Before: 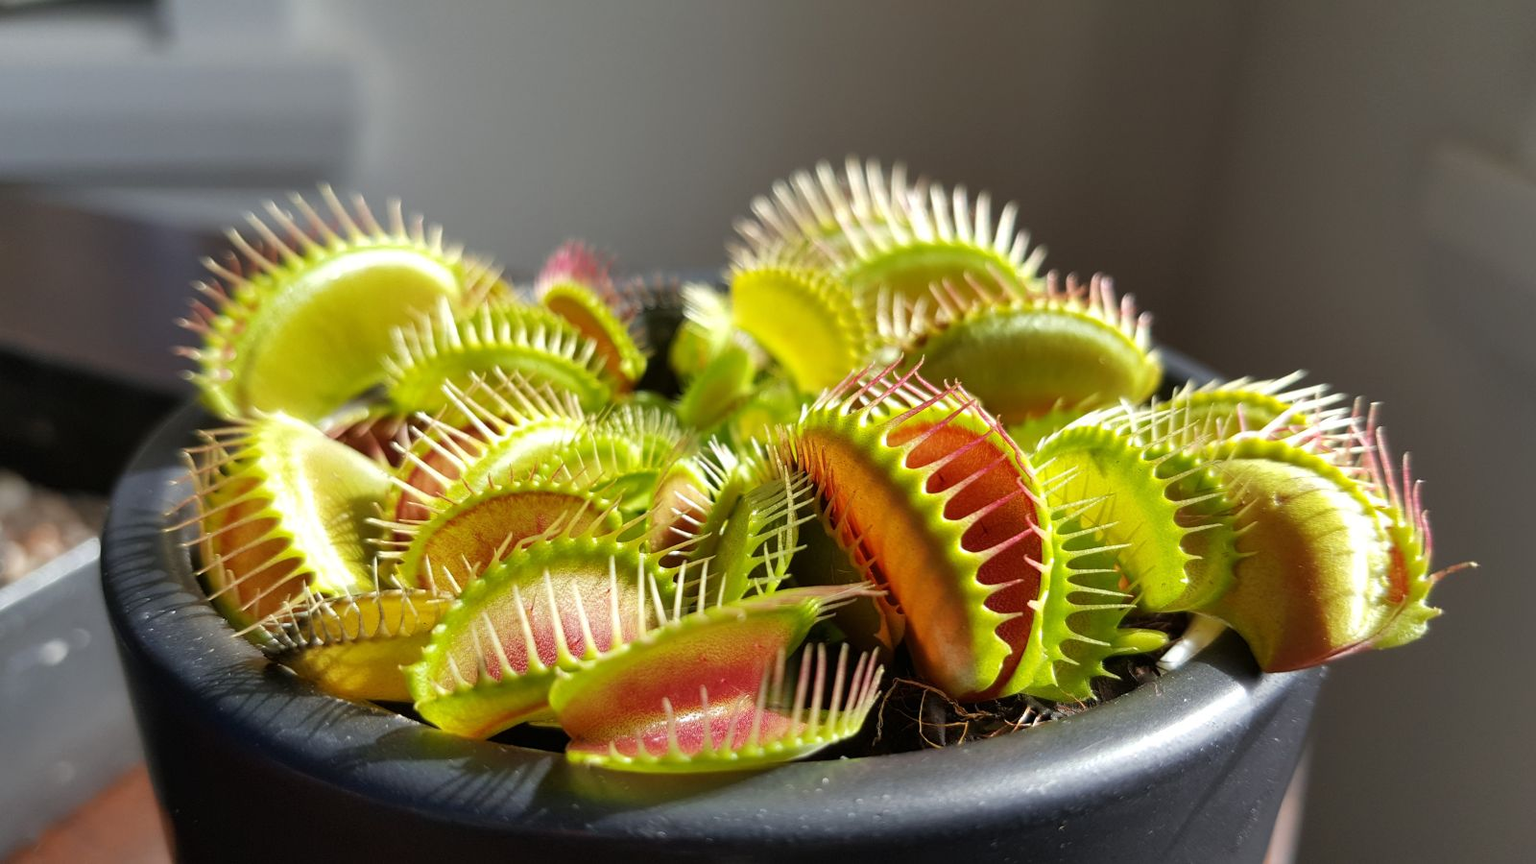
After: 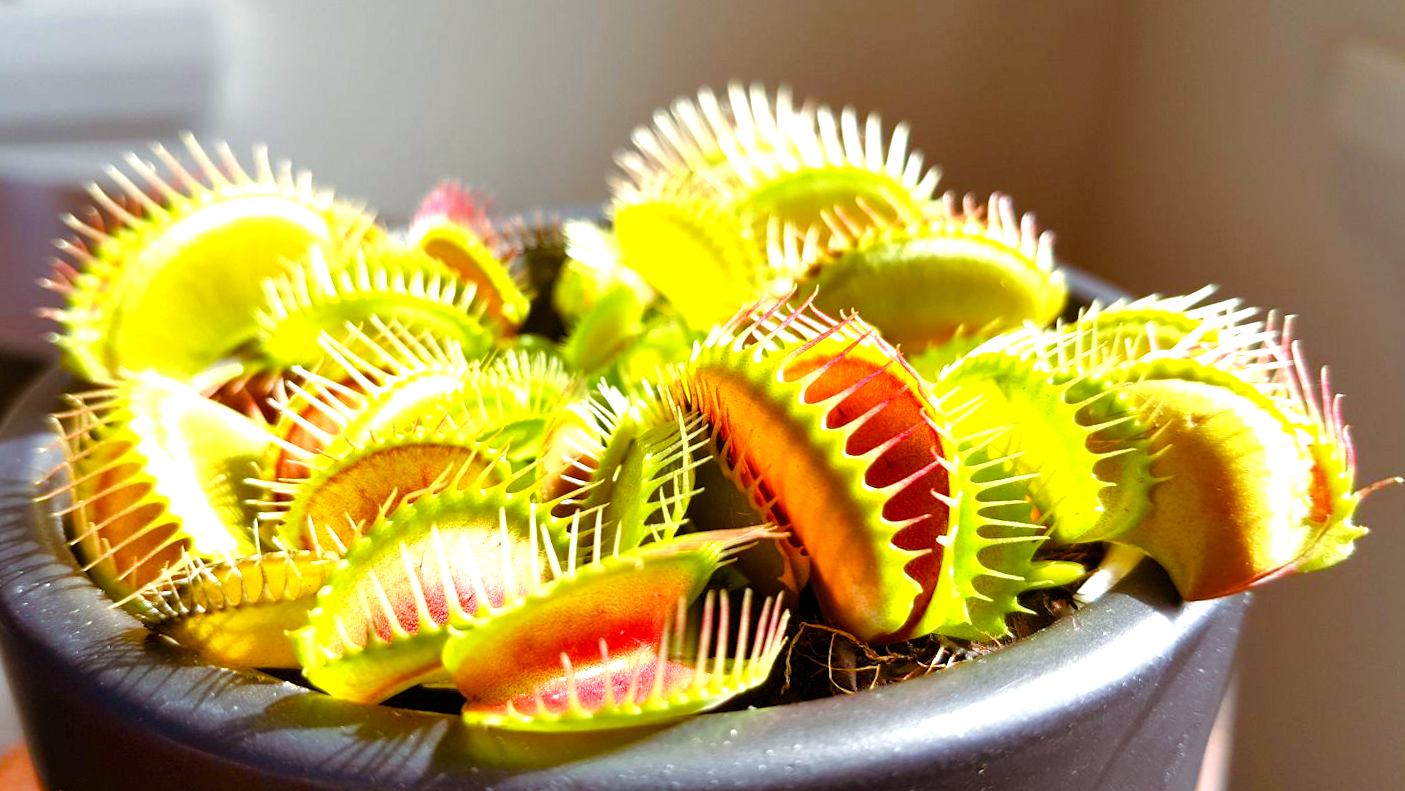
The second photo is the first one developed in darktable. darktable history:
color balance rgb: shadows lift › chroma 9.875%, shadows lift › hue 44.73°, linear chroma grading › mid-tones 7.893%, perceptual saturation grading › global saturation 53.758%, perceptual saturation grading › highlights -50.225%, perceptual saturation grading › mid-tones 40.406%, perceptual saturation grading › shadows 30.396%
crop and rotate: angle 2.34°, left 5.864%, top 5.705%
exposure: black level correction 0.001, exposure 1.131 EV, compensate exposure bias true, compensate highlight preservation false
